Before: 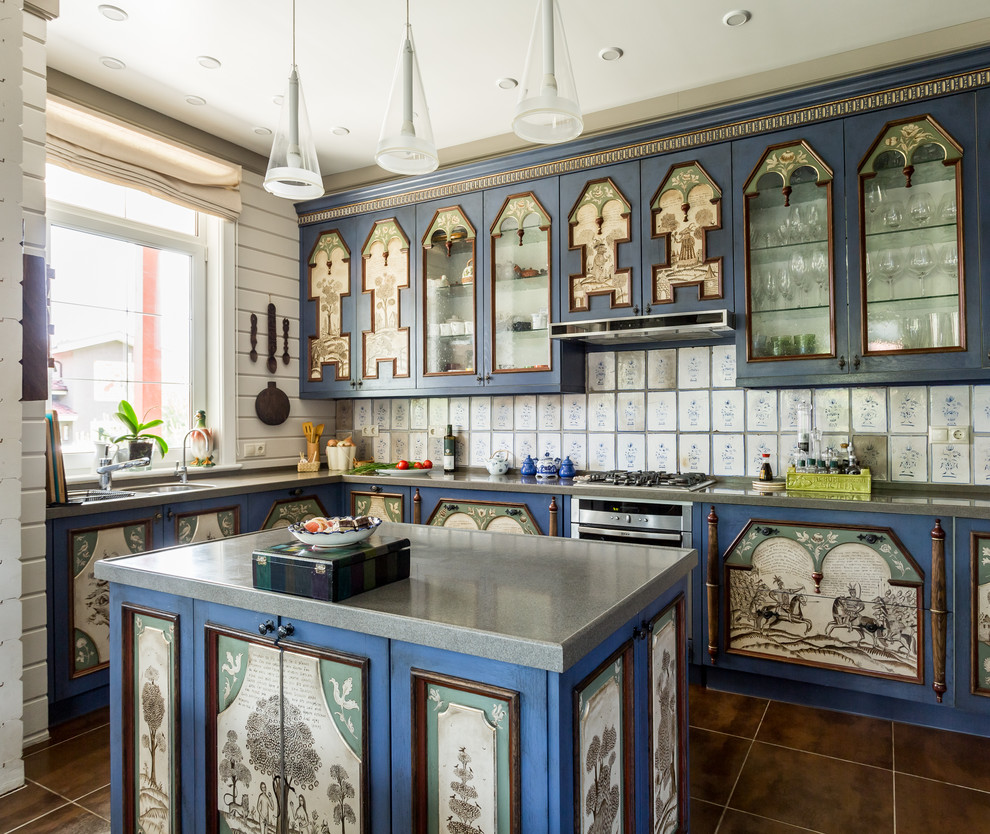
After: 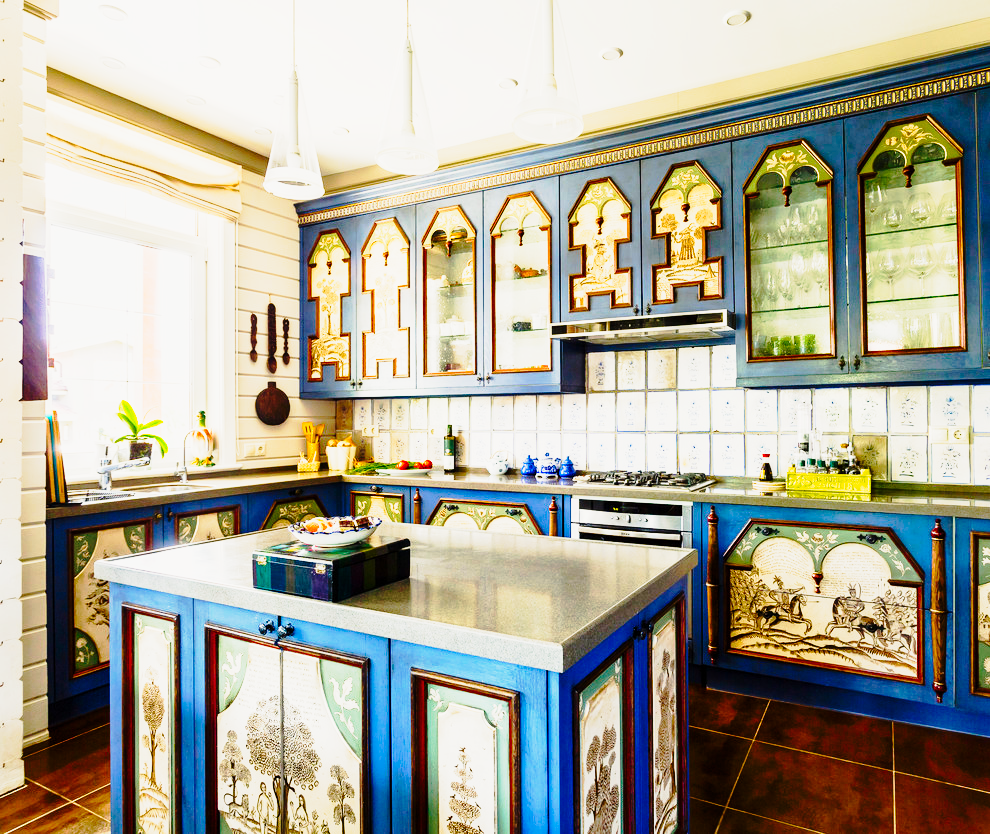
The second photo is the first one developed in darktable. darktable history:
color balance rgb: highlights gain › chroma 3.007%, highlights gain › hue 73.11°, linear chroma grading › global chroma 9.132%, perceptual saturation grading › global saturation 20%, perceptual saturation grading › highlights -25.318%, perceptual saturation grading › shadows 49.529%, global vibrance 24.794%
tone curve: curves: ch0 [(0, 0) (0.105, 0.068) (0.195, 0.162) (0.283, 0.283) (0.384, 0.404) (0.485, 0.531) (0.638, 0.681) (0.795, 0.879) (1, 0.977)]; ch1 [(0, 0) (0.161, 0.092) (0.35, 0.33) (0.379, 0.401) (0.456, 0.469) (0.498, 0.503) (0.531, 0.537) (0.596, 0.621) (0.635, 0.671) (1, 1)]; ch2 [(0, 0) (0.371, 0.362) (0.437, 0.437) (0.483, 0.484) (0.53, 0.515) (0.56, 0.58) (0.622, 0.606) (1, 1)], preserve colors none
base curve: curves: ch0 [(0, 0) (0.032, 0.037) (0.105, 0.228) (0.435, 0.76) (0.856, 0.983) (1, 1)], preserve colors none
